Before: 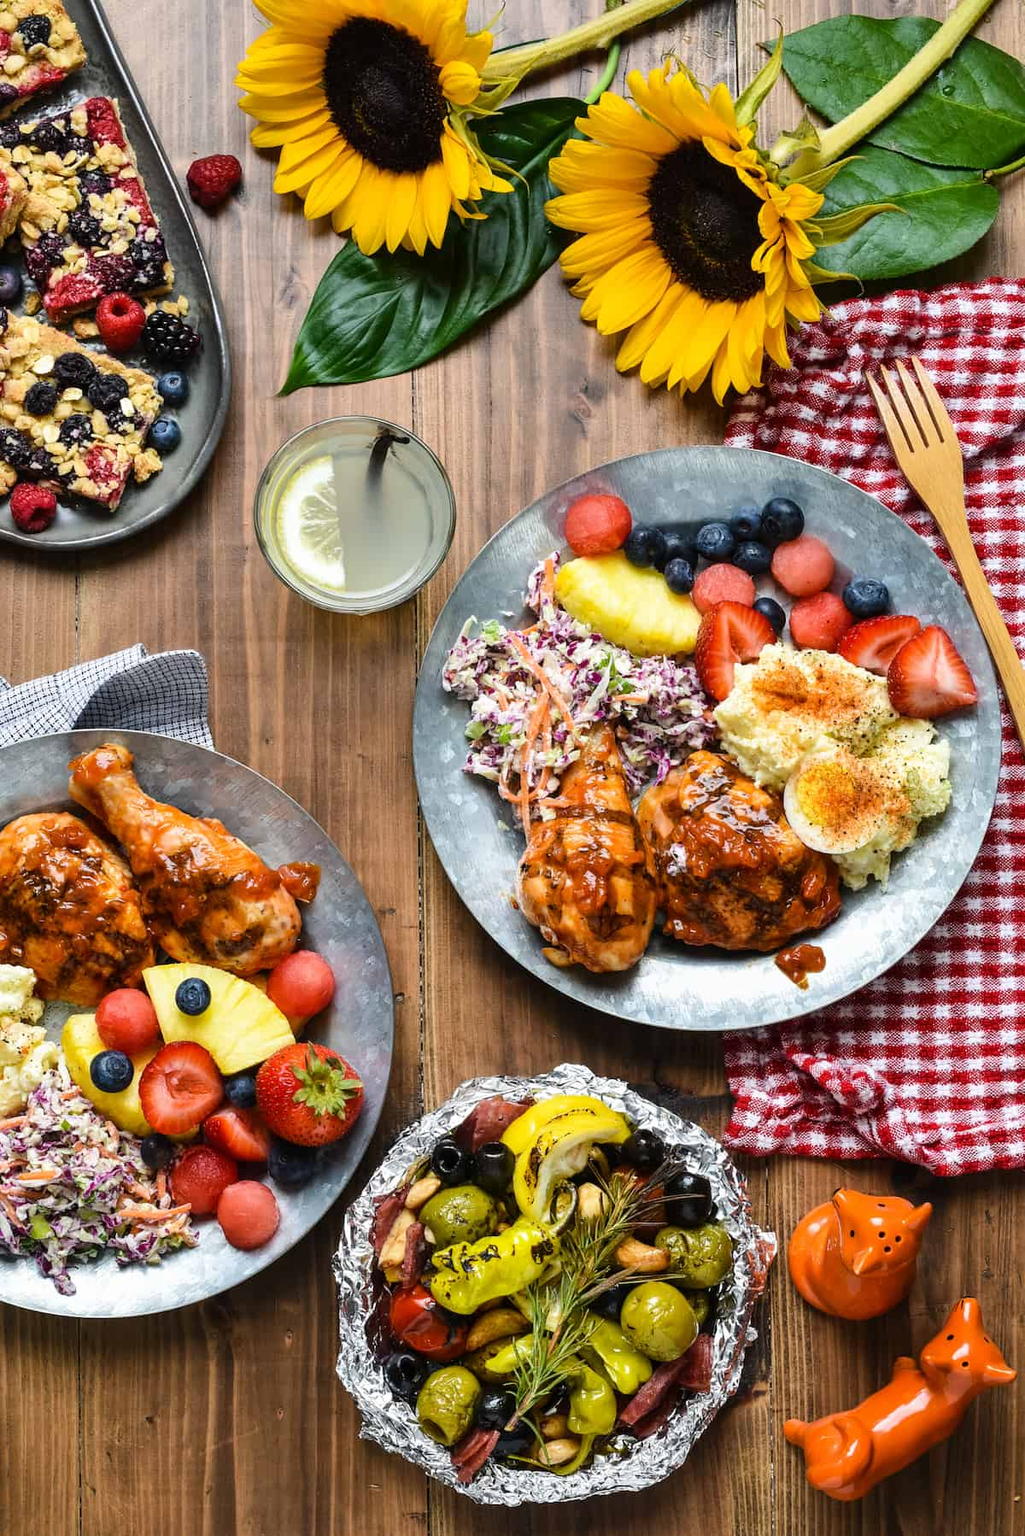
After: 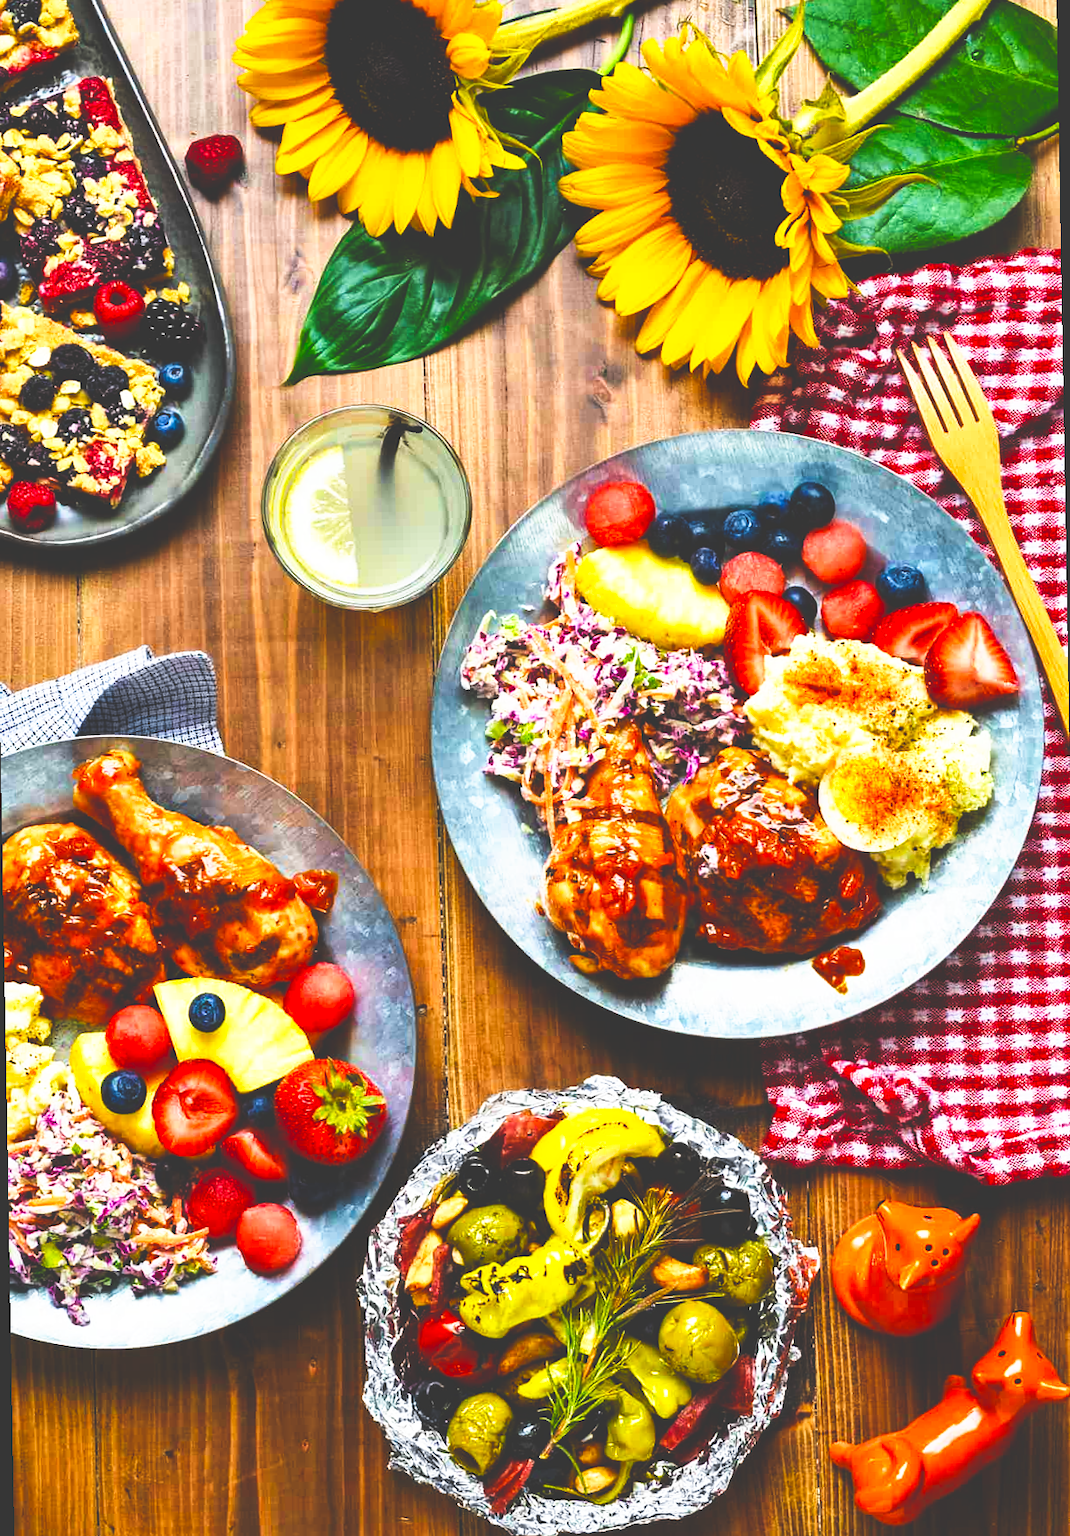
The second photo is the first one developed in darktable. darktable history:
base curve: curves: ch0 [(0, 0.036) (0.007, 0.037) (0.604, 0.887) (1, 1)], preserve colors none
velvia: strength 51%, mid-tones bias 0.51
rotate and perspective: rotation -1°, crop left 0.011, crop right 0.989, crop top 0.025, crop bottom 0.975
exposure: black level correction 0.001, exposure 0.014 EV, compensate highlight preservation false
